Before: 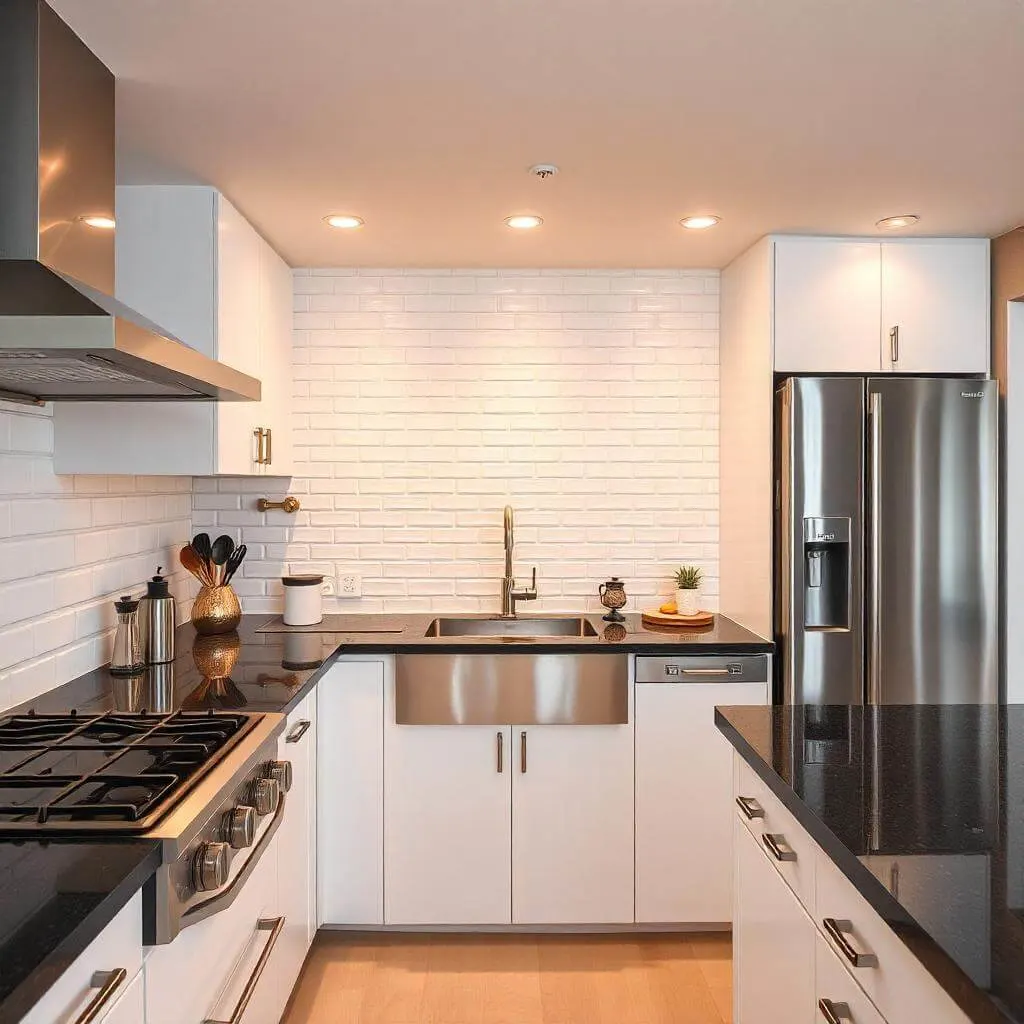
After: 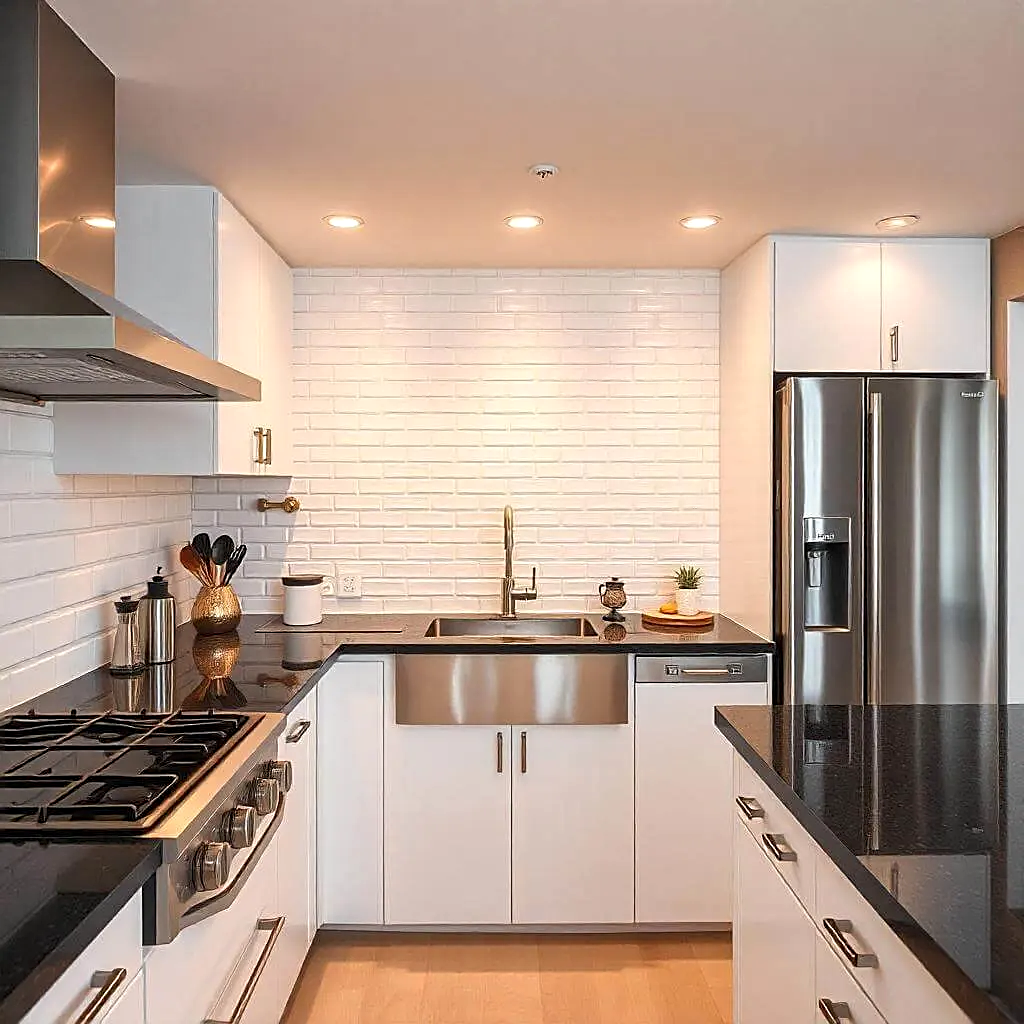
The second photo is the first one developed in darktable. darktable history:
local contrast: highlights 104%, shadows 97%, detail 119%, midtone range 0.2
sharpen: on, module defaults
